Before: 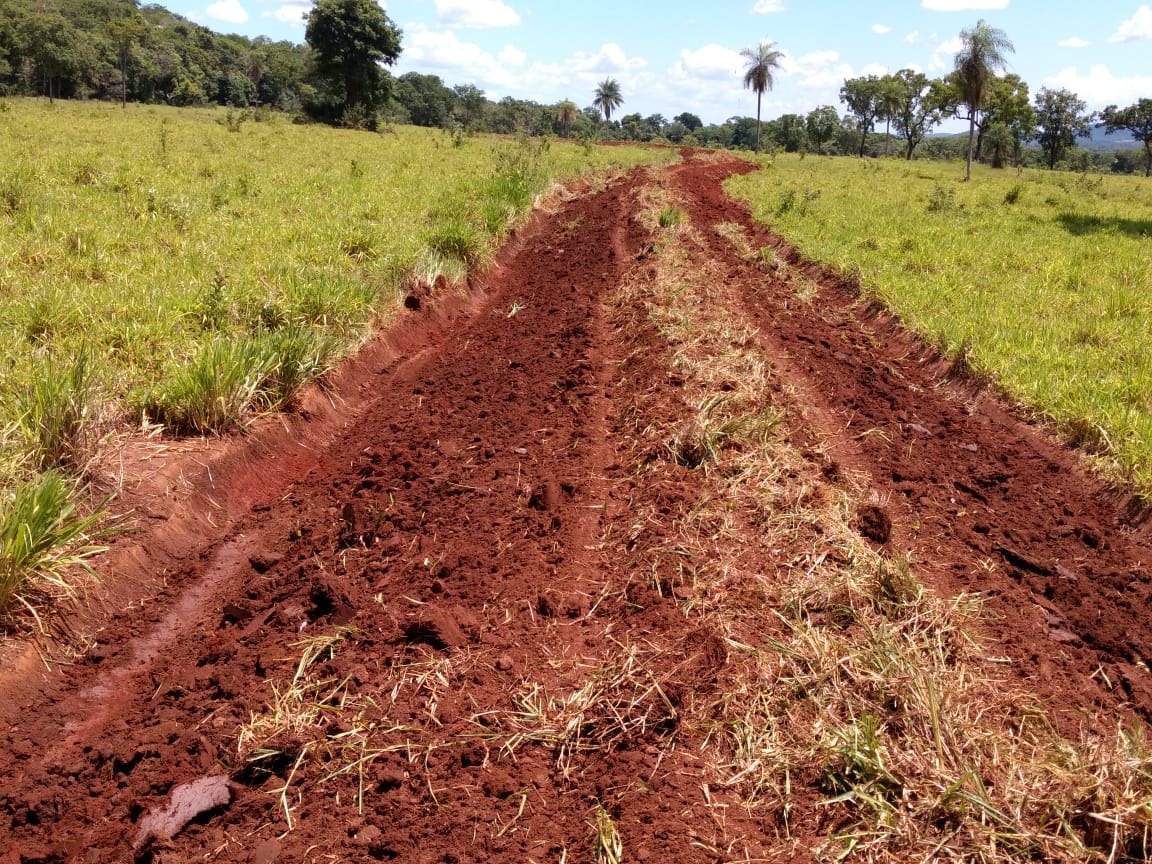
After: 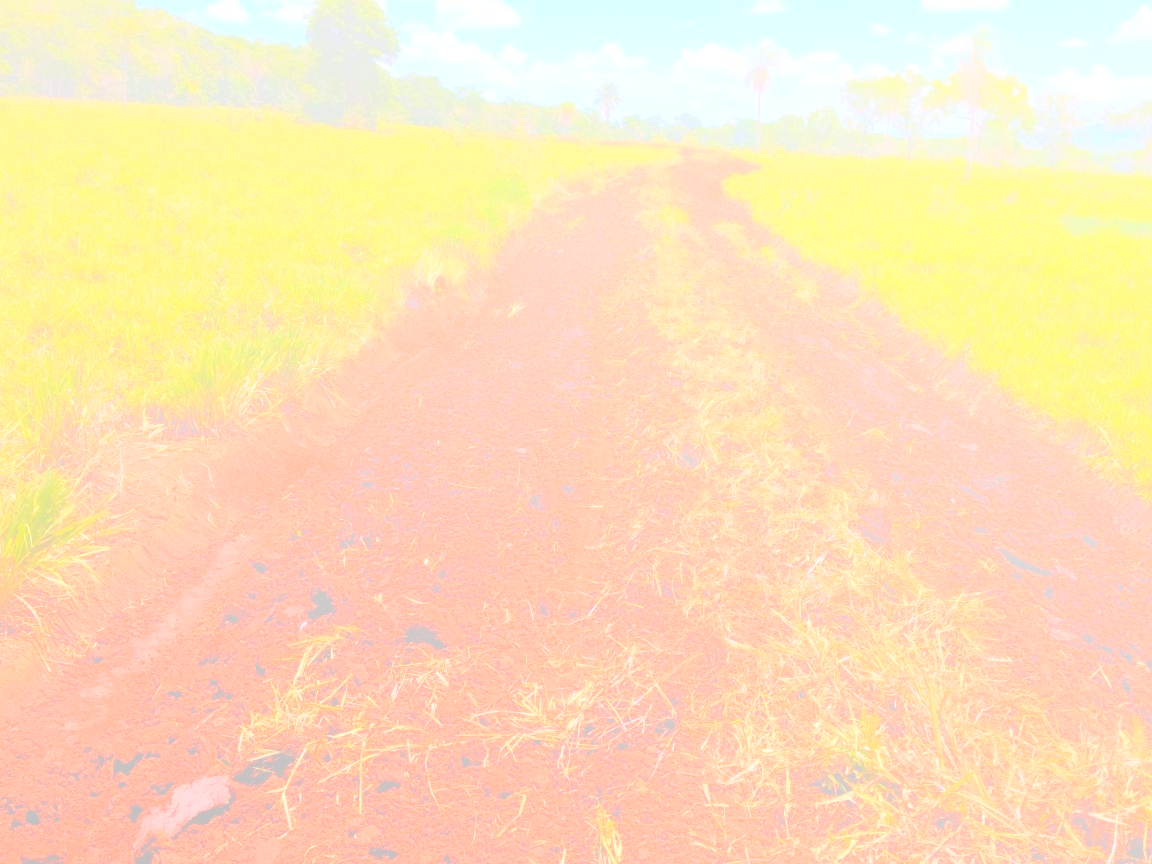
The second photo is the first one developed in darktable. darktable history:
bloom: size 85%, threshold 5%, strength 85%
grain: coarseness 0.09 ISO, strength 10%
